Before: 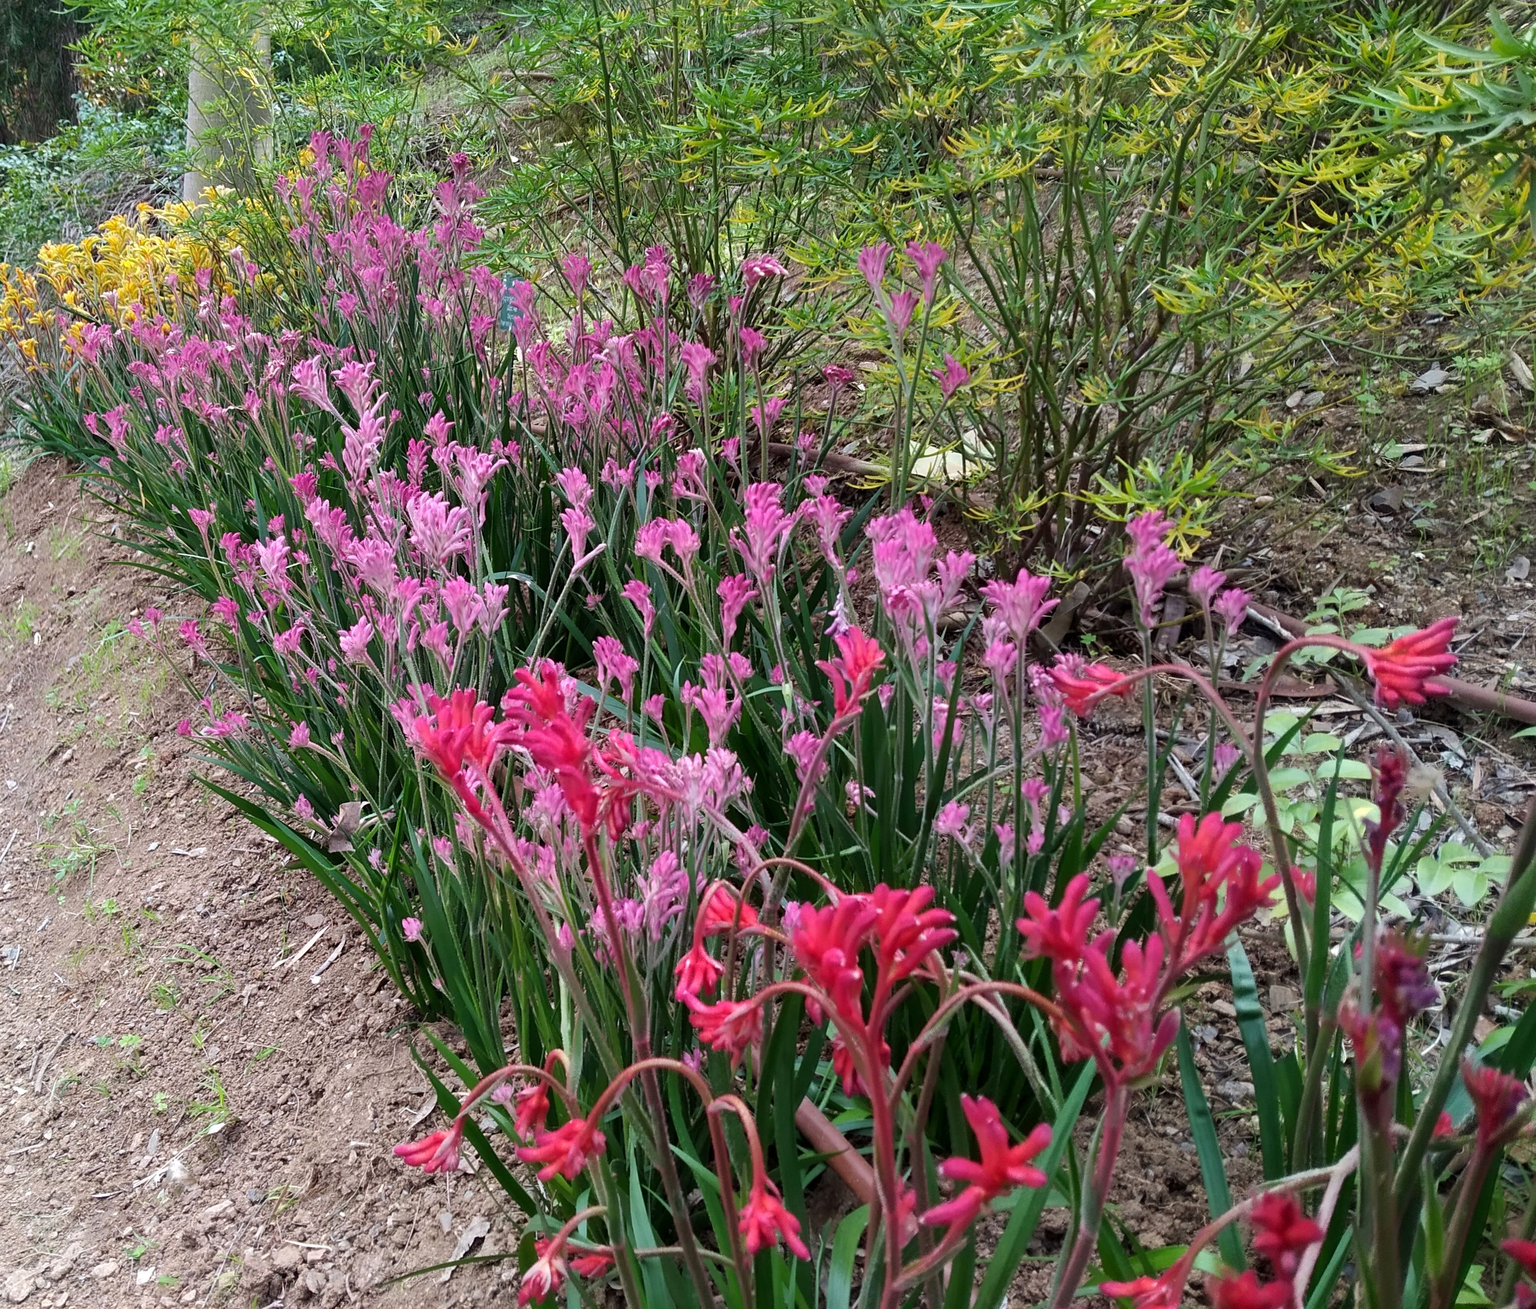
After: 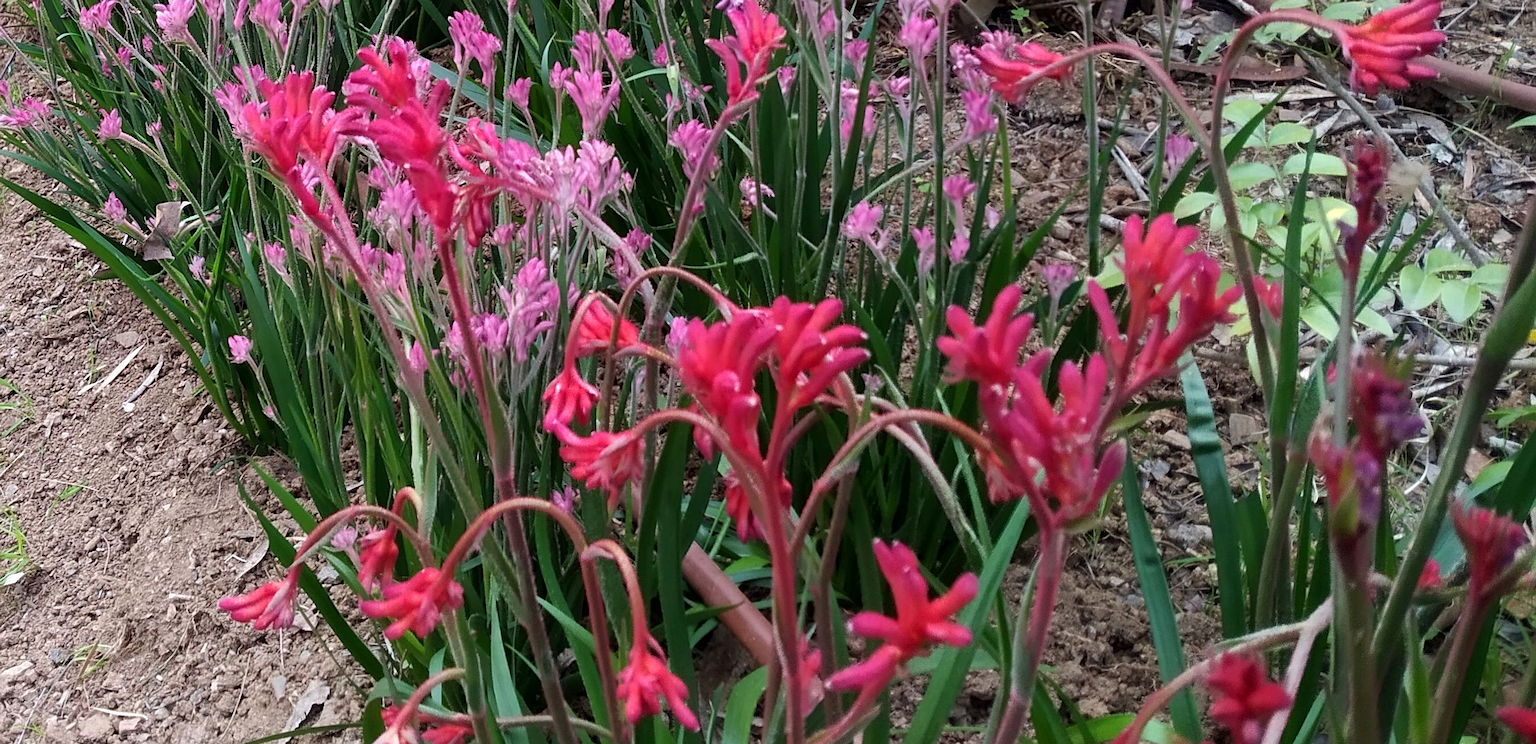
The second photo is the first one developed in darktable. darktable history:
crop and rotate: left 13.307%, top 47.926%, bottom 2.729%
sharpen: radius 1.279, amount 0.301, threshold 0.234
